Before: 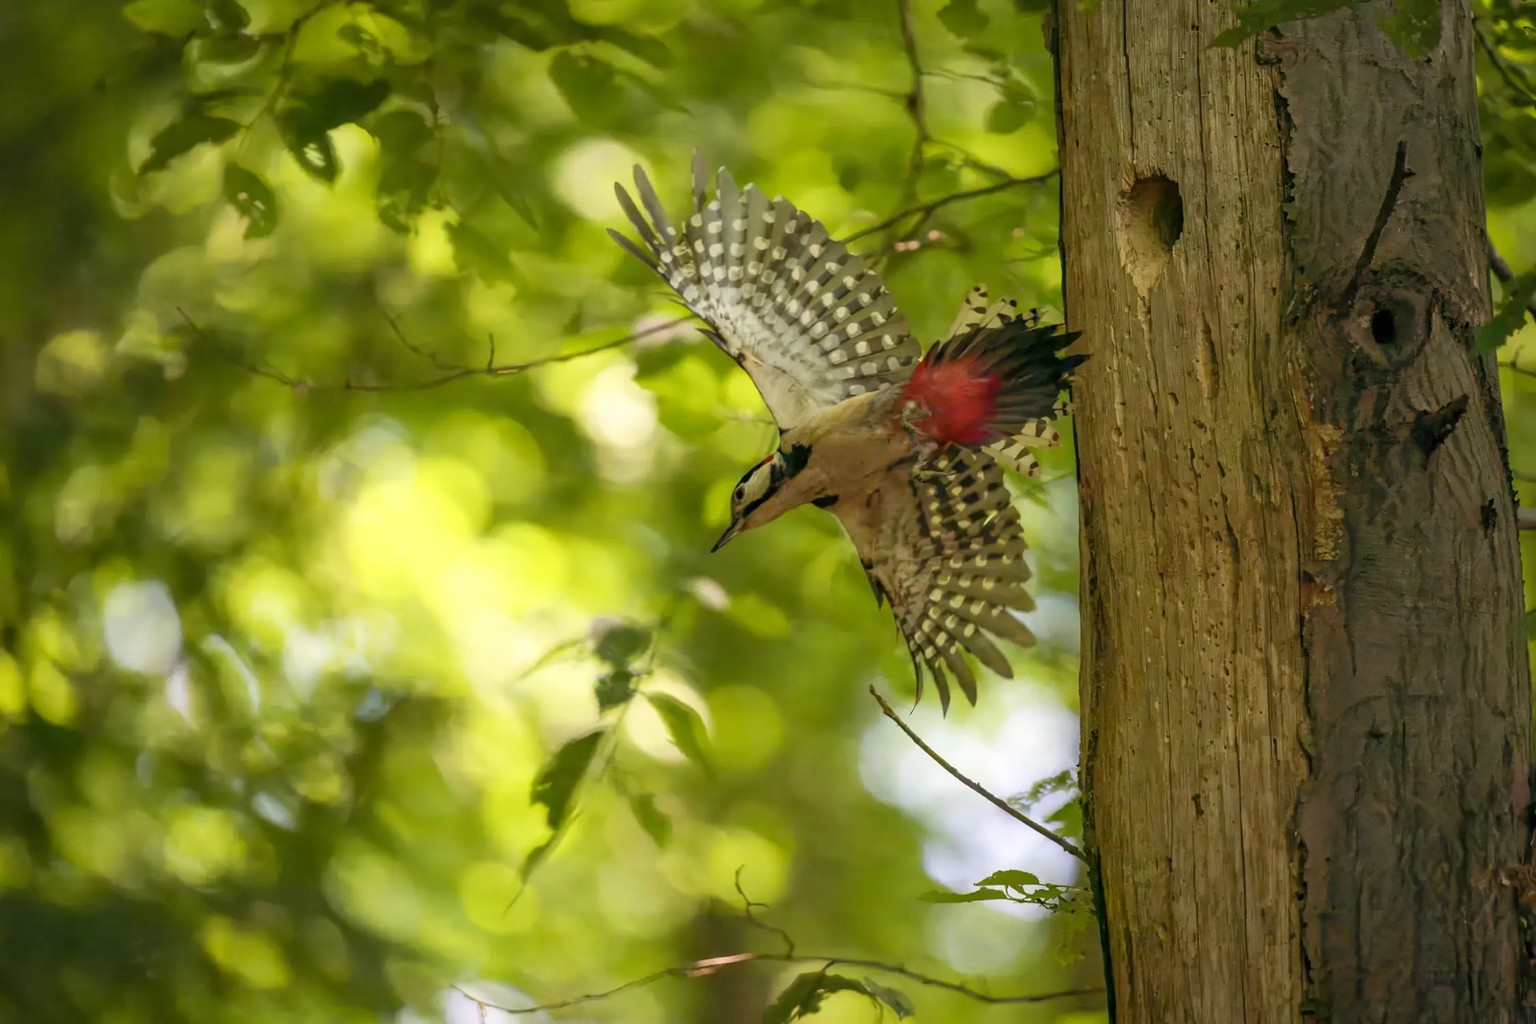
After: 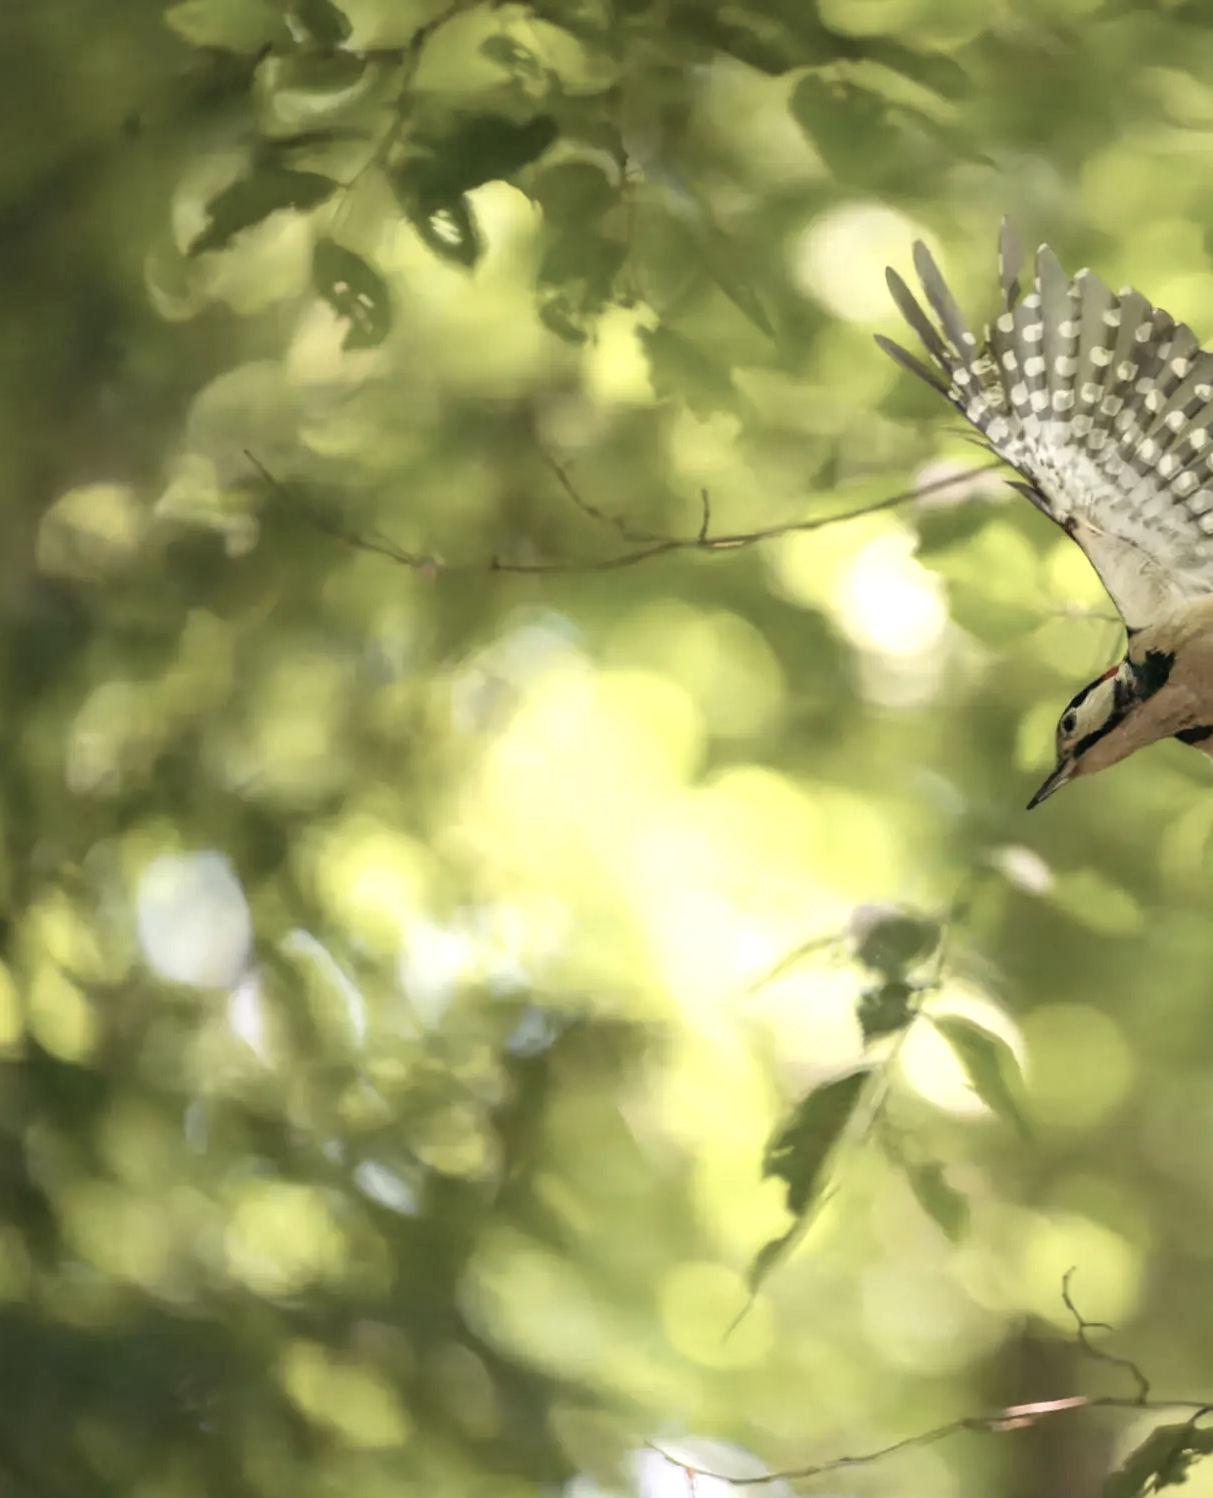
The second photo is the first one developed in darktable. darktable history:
crop: left 0.67%, right 45.429%, bottom 0.085%
contrast brightness saturation: contrast -0.043, saturation -0.403
exposure: black level correction 0.001, exposure 0.5 EV, compensate highlight preservation false
